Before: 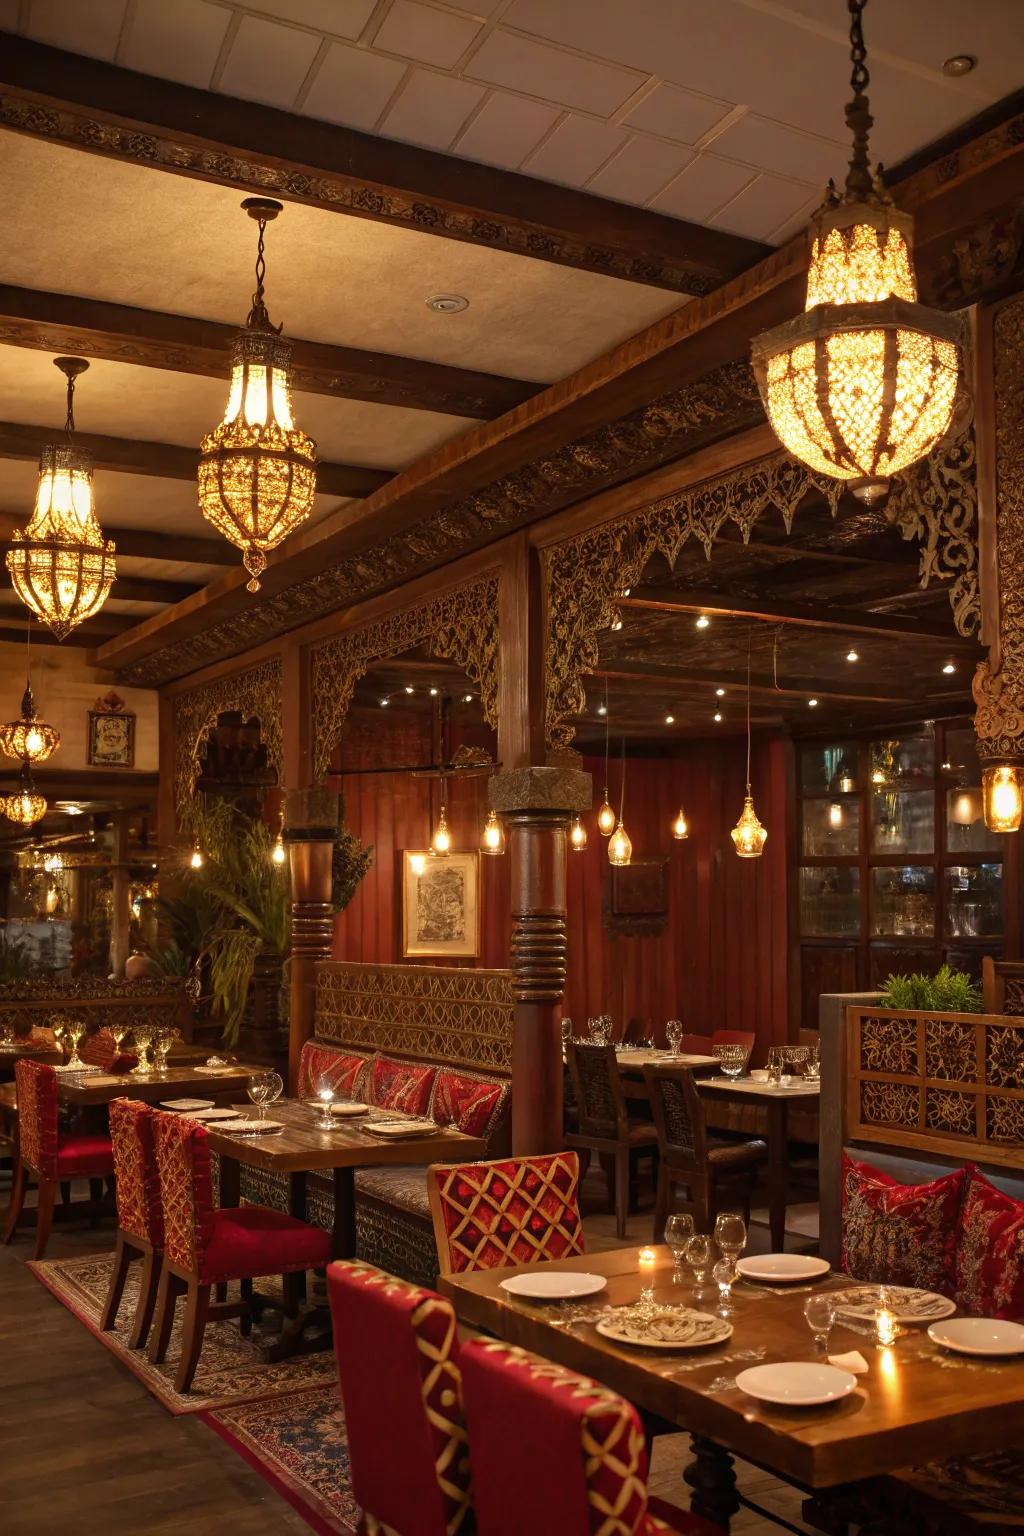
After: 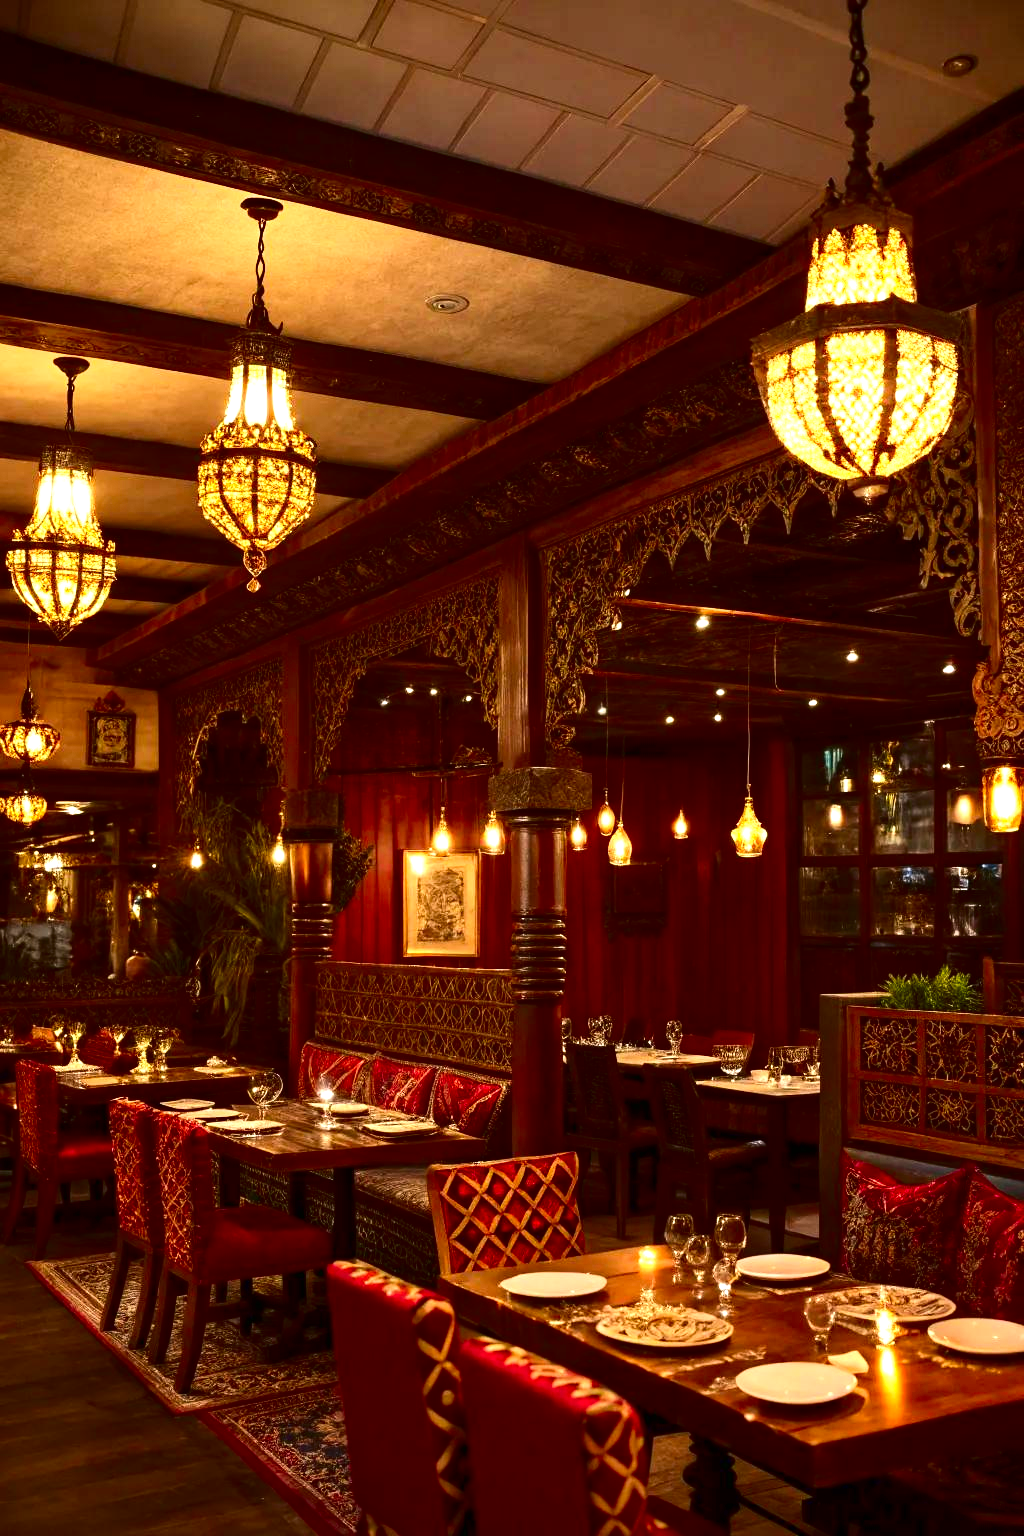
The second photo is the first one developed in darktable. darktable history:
exposure: exposure 0.749 EV, compensate highlight preservation false
contrast brightness saturation: contrast 0.224, brightness -0.183, saturation 0.24
